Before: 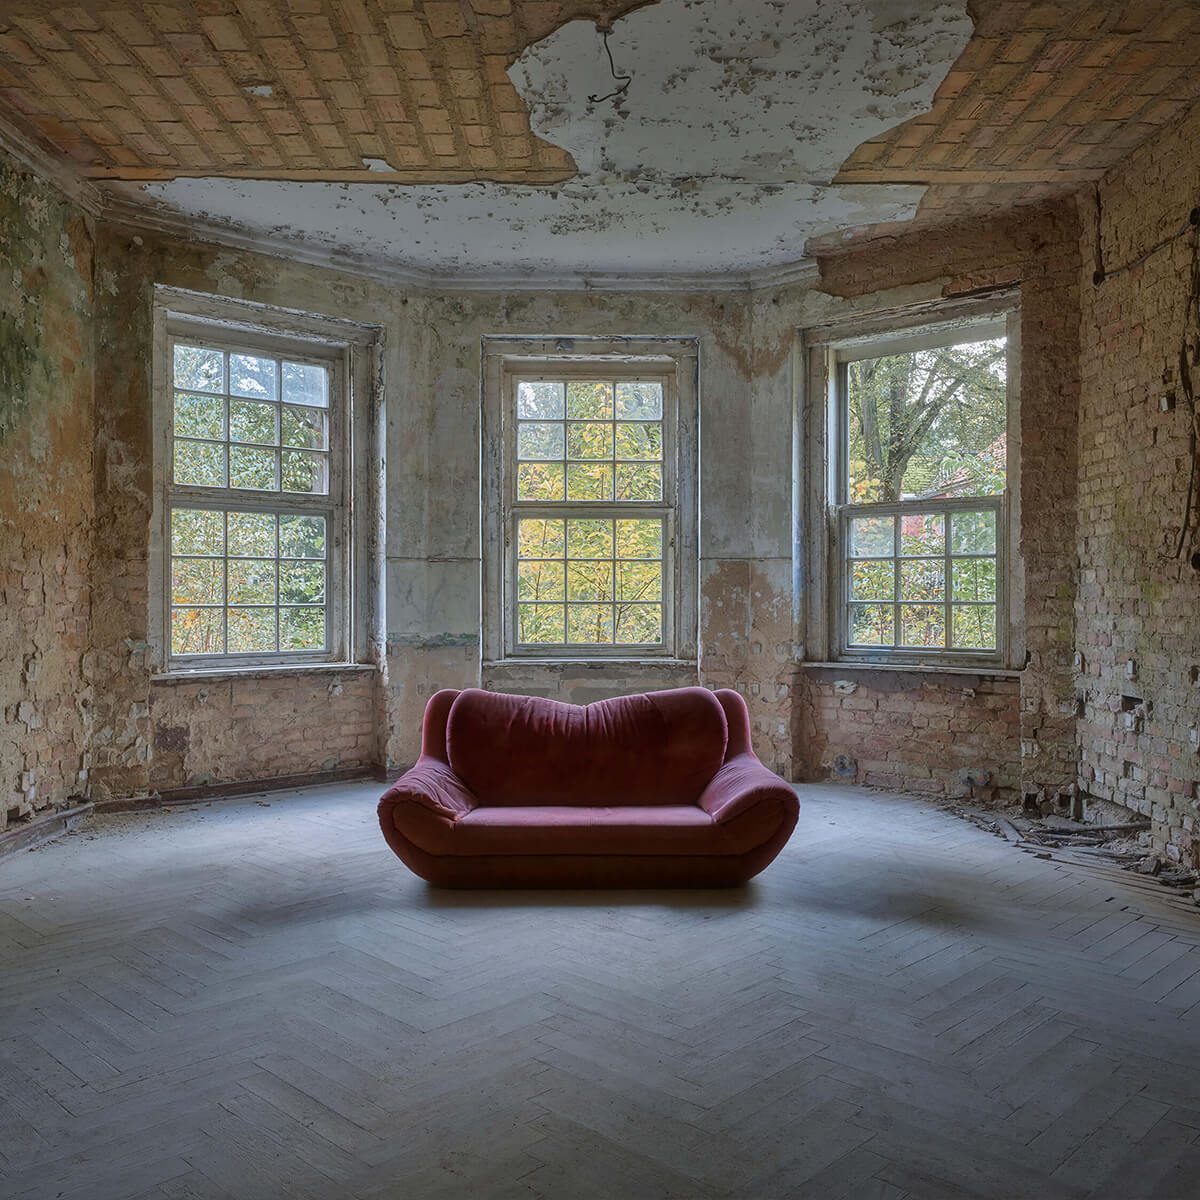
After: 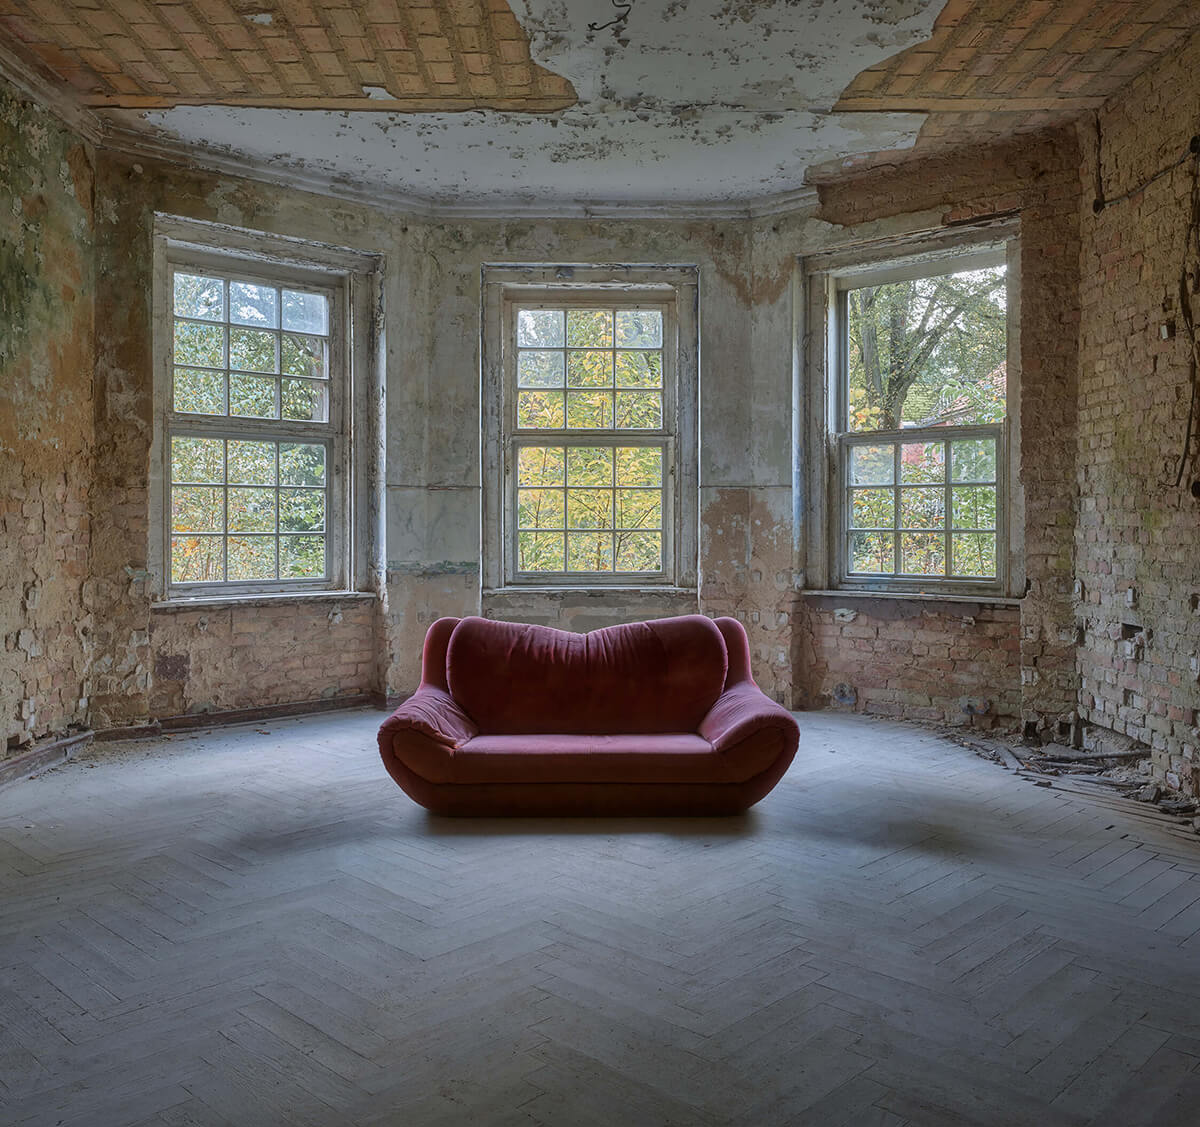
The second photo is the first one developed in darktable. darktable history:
crop and rotate: top 6.029%
